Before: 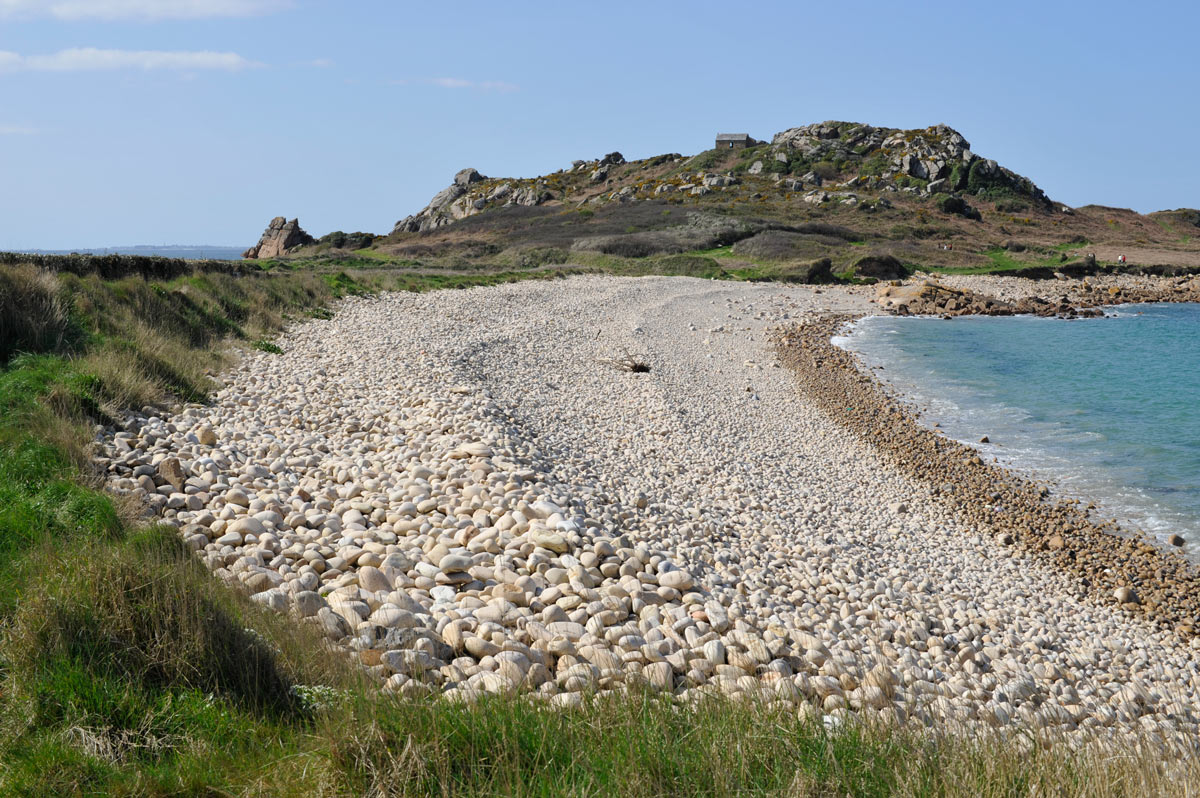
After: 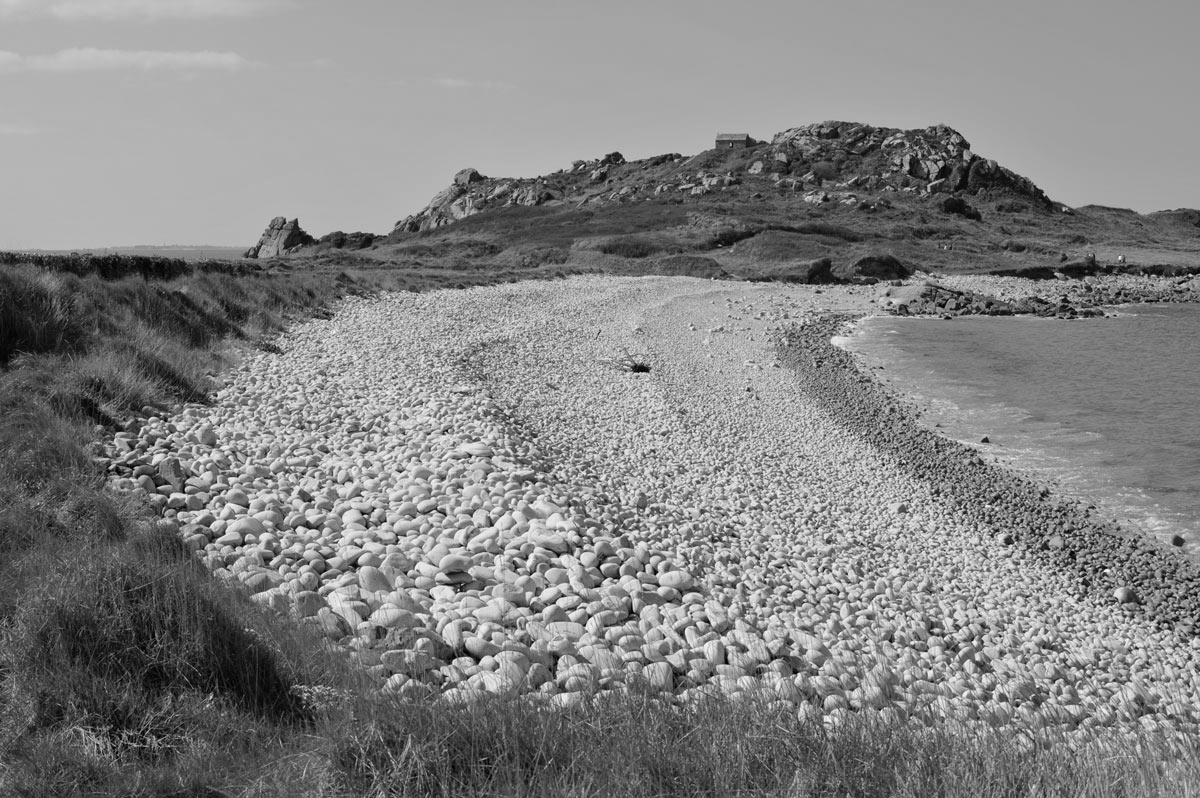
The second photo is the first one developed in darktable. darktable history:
monochrome: a 30.25, b 92.03
